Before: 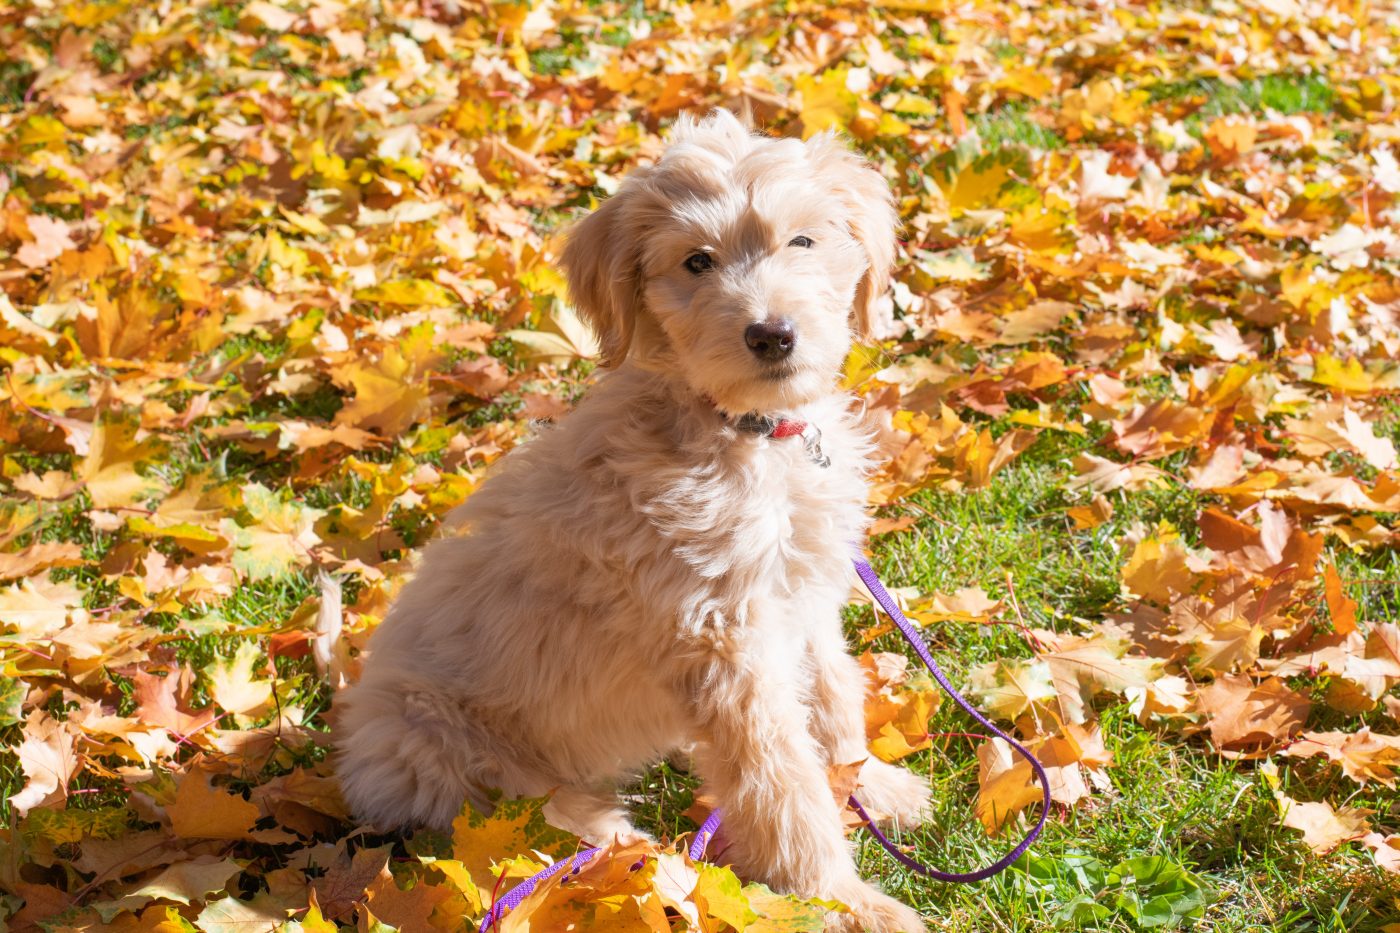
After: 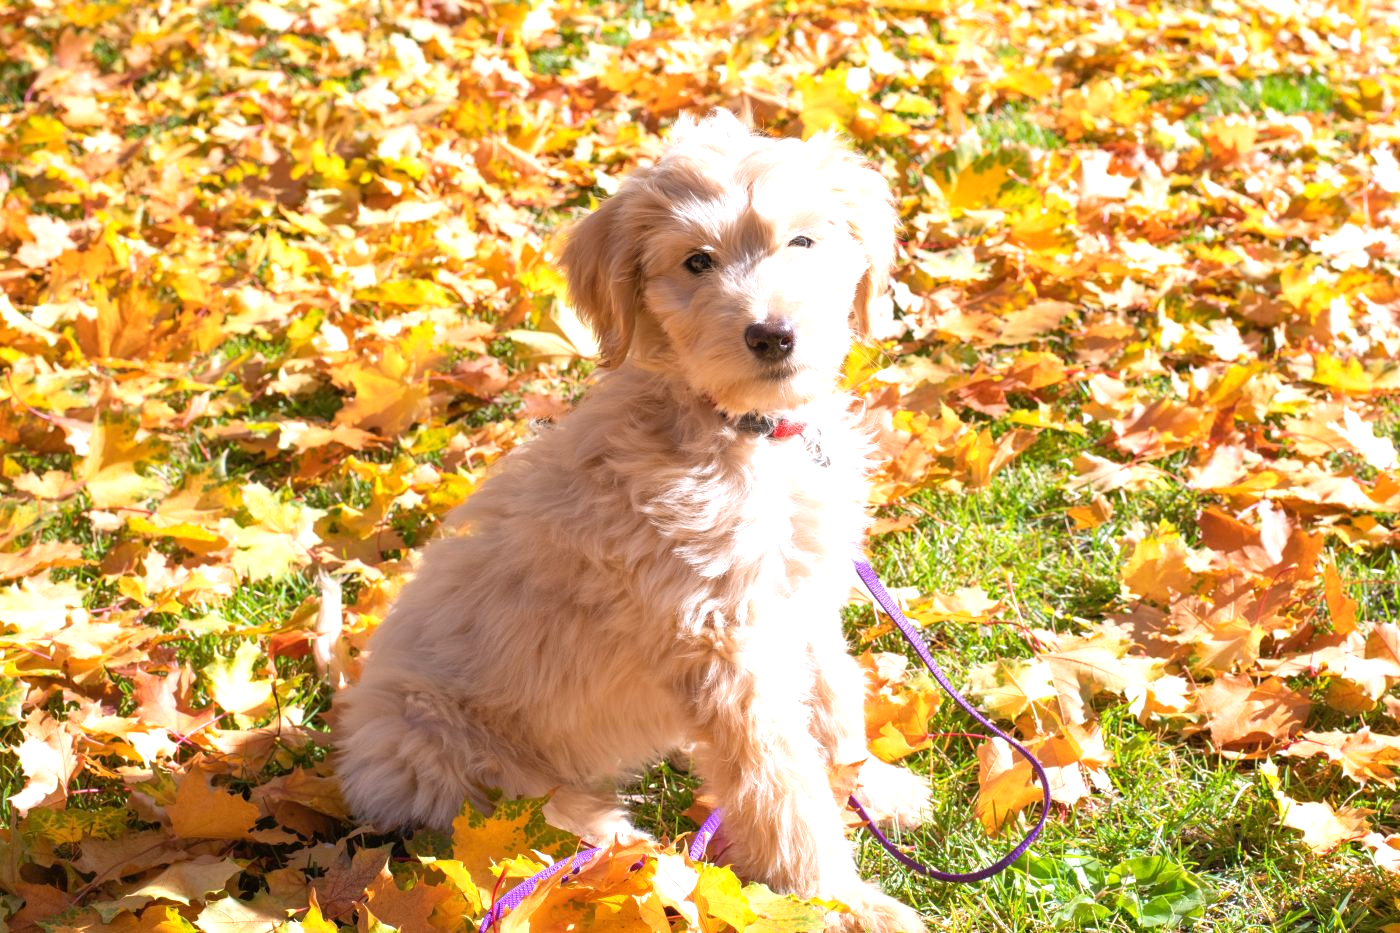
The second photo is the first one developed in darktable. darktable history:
white balance: red 1.009, blue 1.027
exposure: exposure 0.559 EV, compensate highlight preservation false
